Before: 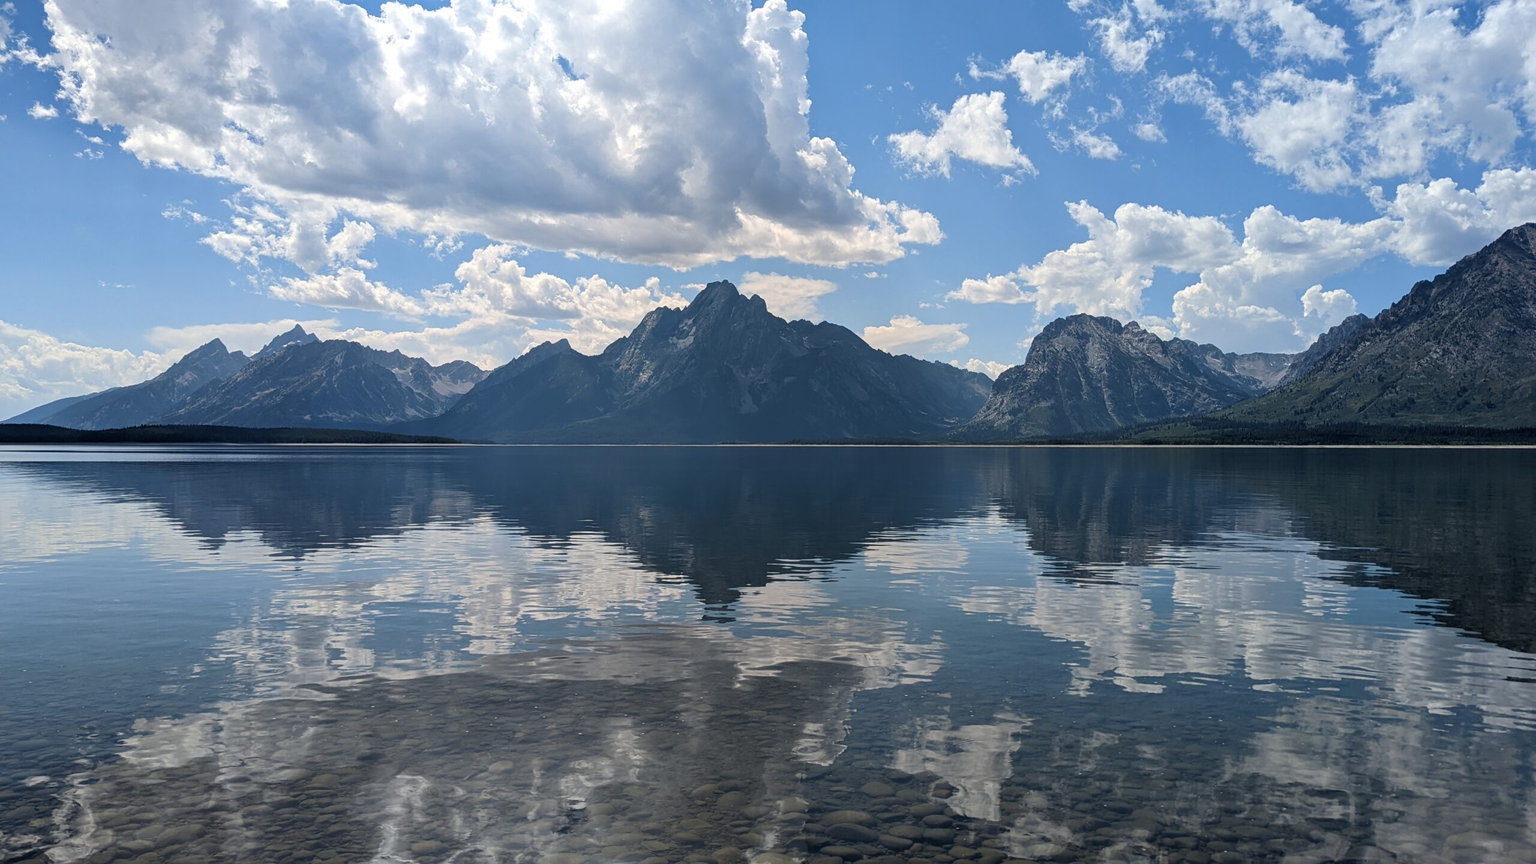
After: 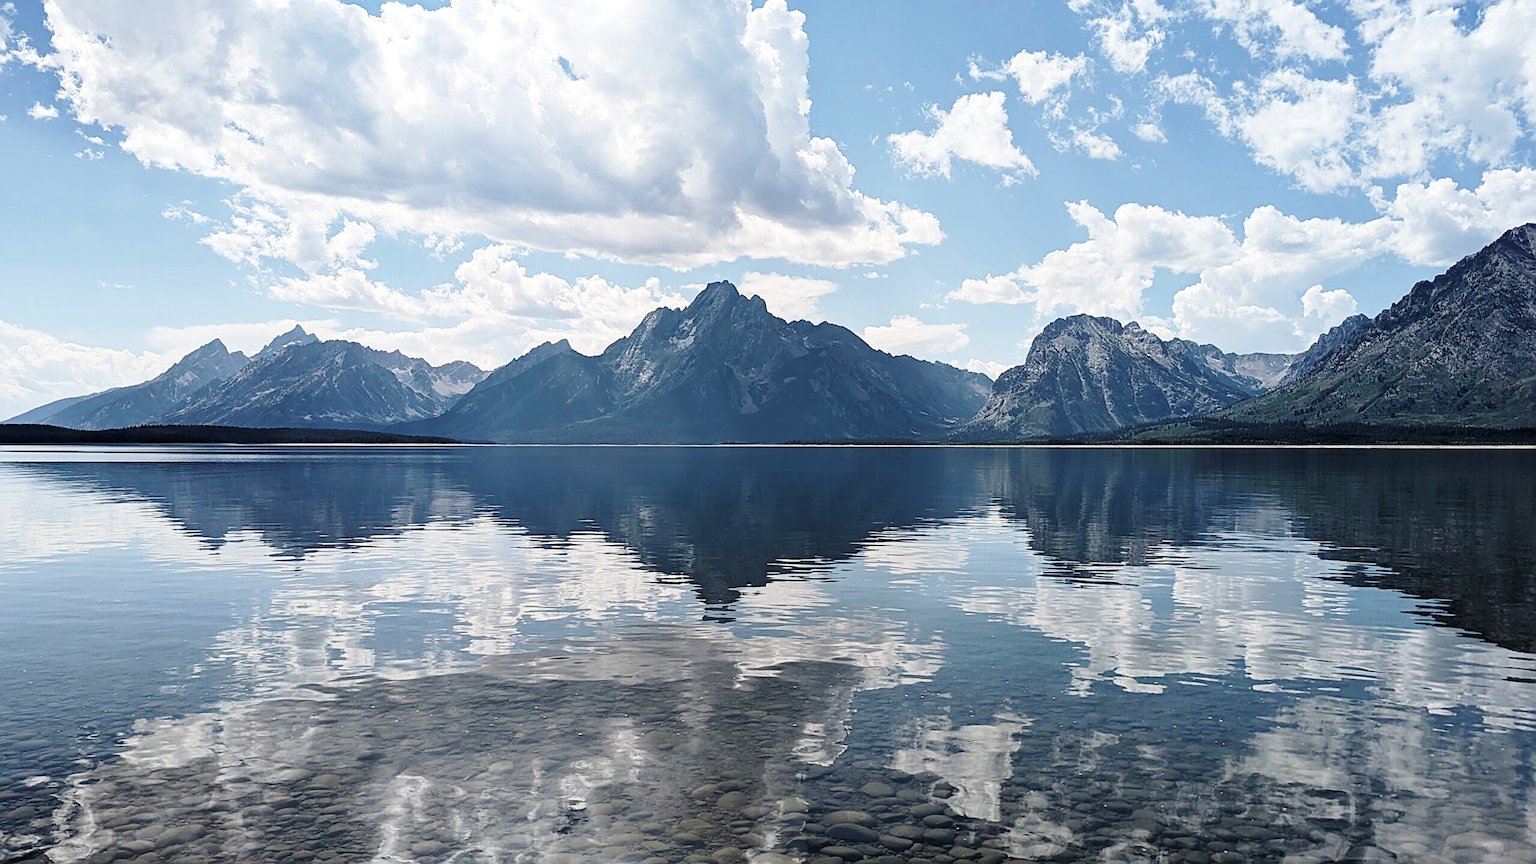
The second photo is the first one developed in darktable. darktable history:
sharpen: on, module defaults
color zones: curves: ch0 [(0, 0.559) (0.153, 0.551) (0.229, 0.5) (0.429, 0.5) (0.571, 0.5) (0.714, 0.5) (0.857, 0.5) (1, 0.559)]; ch1 [(0, 0.417) (0.112, 0.336) (0.213, 0.26) (0.429, 0.34) (0.571, 0.35) (0.683, 0.331) (0.857, 0.344) (1, 0.417)]
base curve: curves: ch0 [(0, 0) (0.028, 0.03) (0.121, 0.232) (0.46, 0.748) (0.859, 0.968) (1, 1)], preserve colors none
color balance rgb: highlights gain › chroma 0.115%, highlights gain › hue 329.82°, perceptual saturation grading › global saturation 25.196%
